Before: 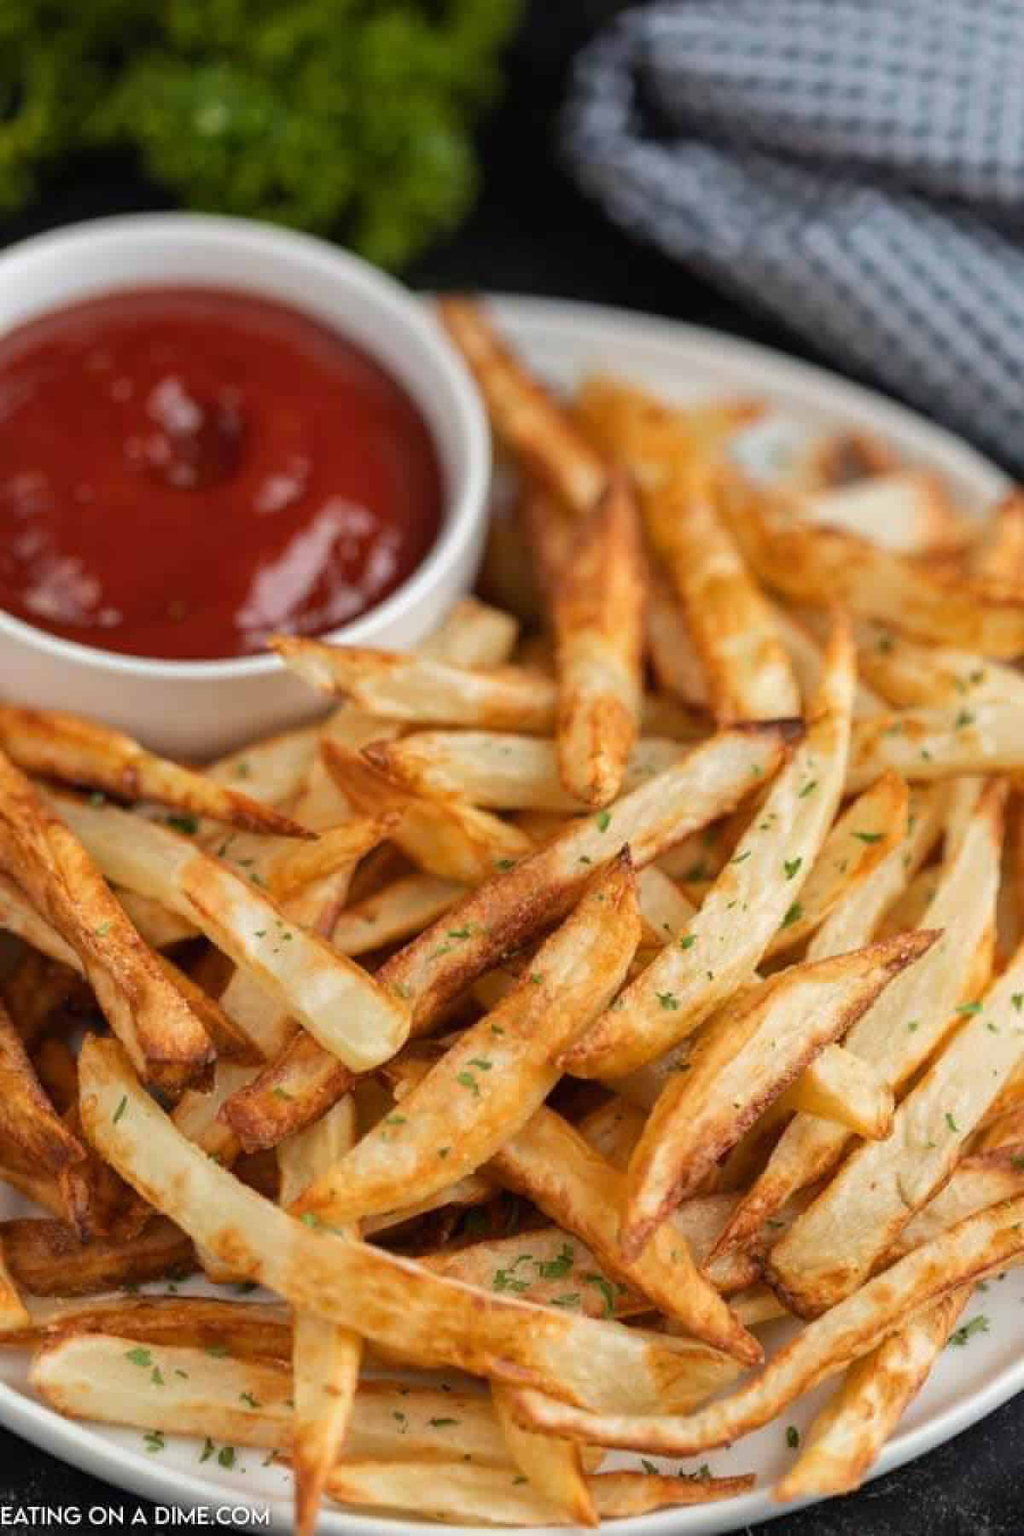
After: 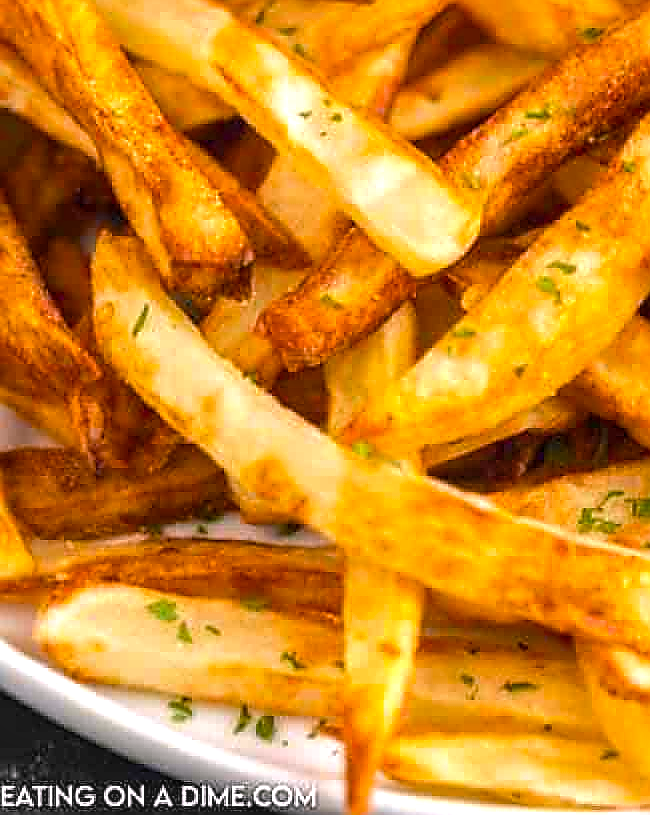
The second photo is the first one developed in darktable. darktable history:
sharpen: radius 1.418, amount 1.253, threshold 0.757
exposure: black level correction 0, exposure 0.703 EV, compensate highlight preservation false
local contrast: on, module defaults
color balance rgb: highlights gain › chroma 1.471%, highlights gain › hue 309°, global offset › hue 168.67°, linear chroma grading › global chroma 9.095%, perceptual saturation grading › global saturation 30.428%
crop and rotate: top 54.499%, right 45.802%, bottom 0.193%
tone equalizer: -7 EV 0.186 EV, -6 EV 0.158 EV, -5 EV 0.099 EV, -4 EV 0.039 EV, -2 EV -0.035 EV, -1 EV -0.052 EV, +0 EV -0.05 EV, edges refinement/feathering 500, mask exposure compensation -1.57 EV, preserve details no
